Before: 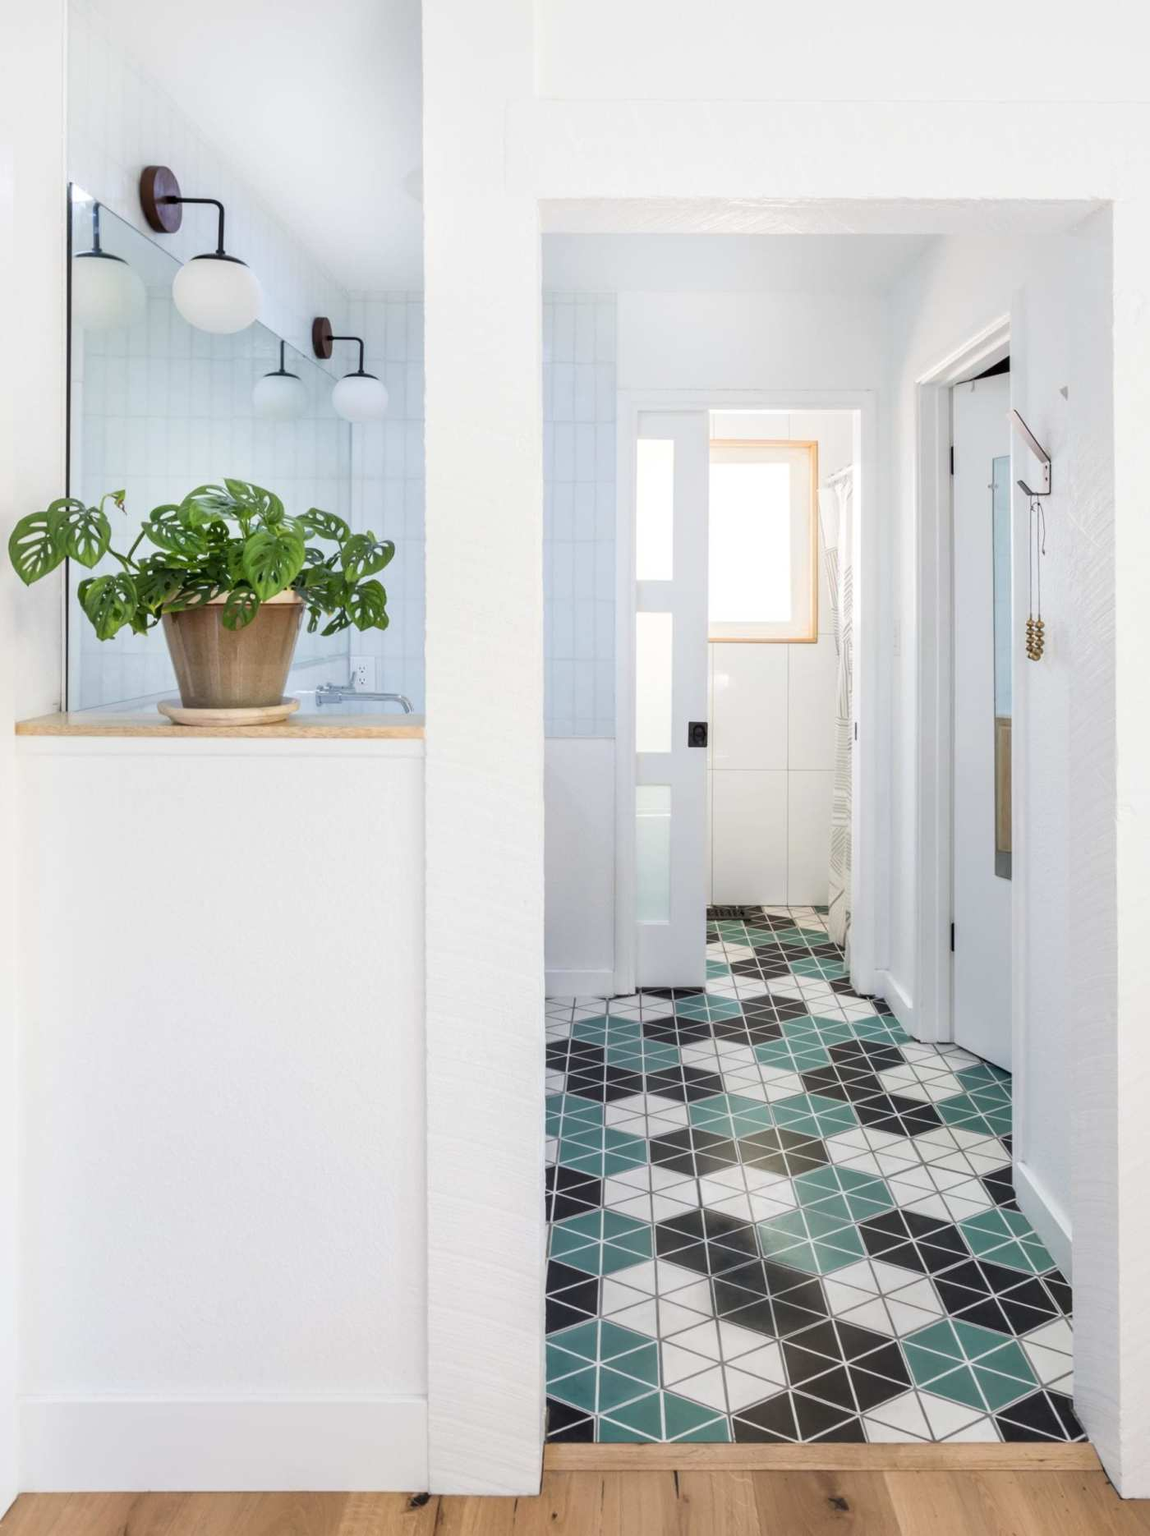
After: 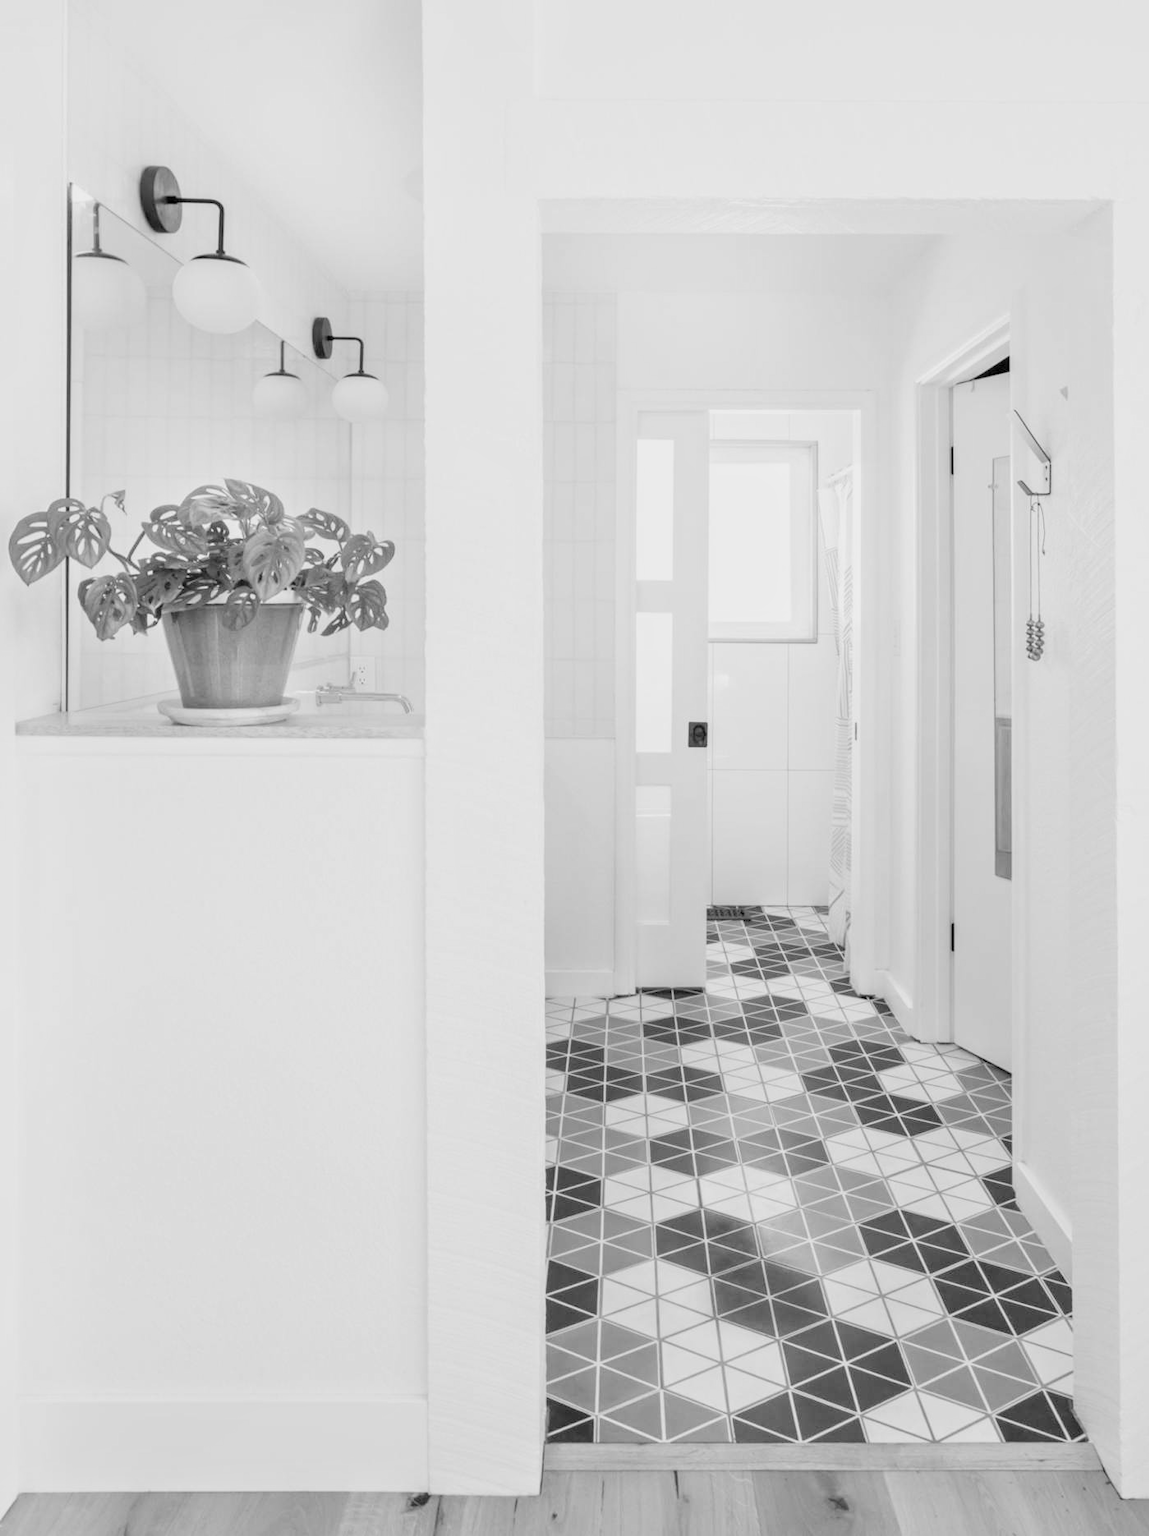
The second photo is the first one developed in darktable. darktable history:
global tonemap: drago (0.7, 100)
monochrome: a 32, b 64, size 2.3
white balance: red 0.766, blue 1.537
